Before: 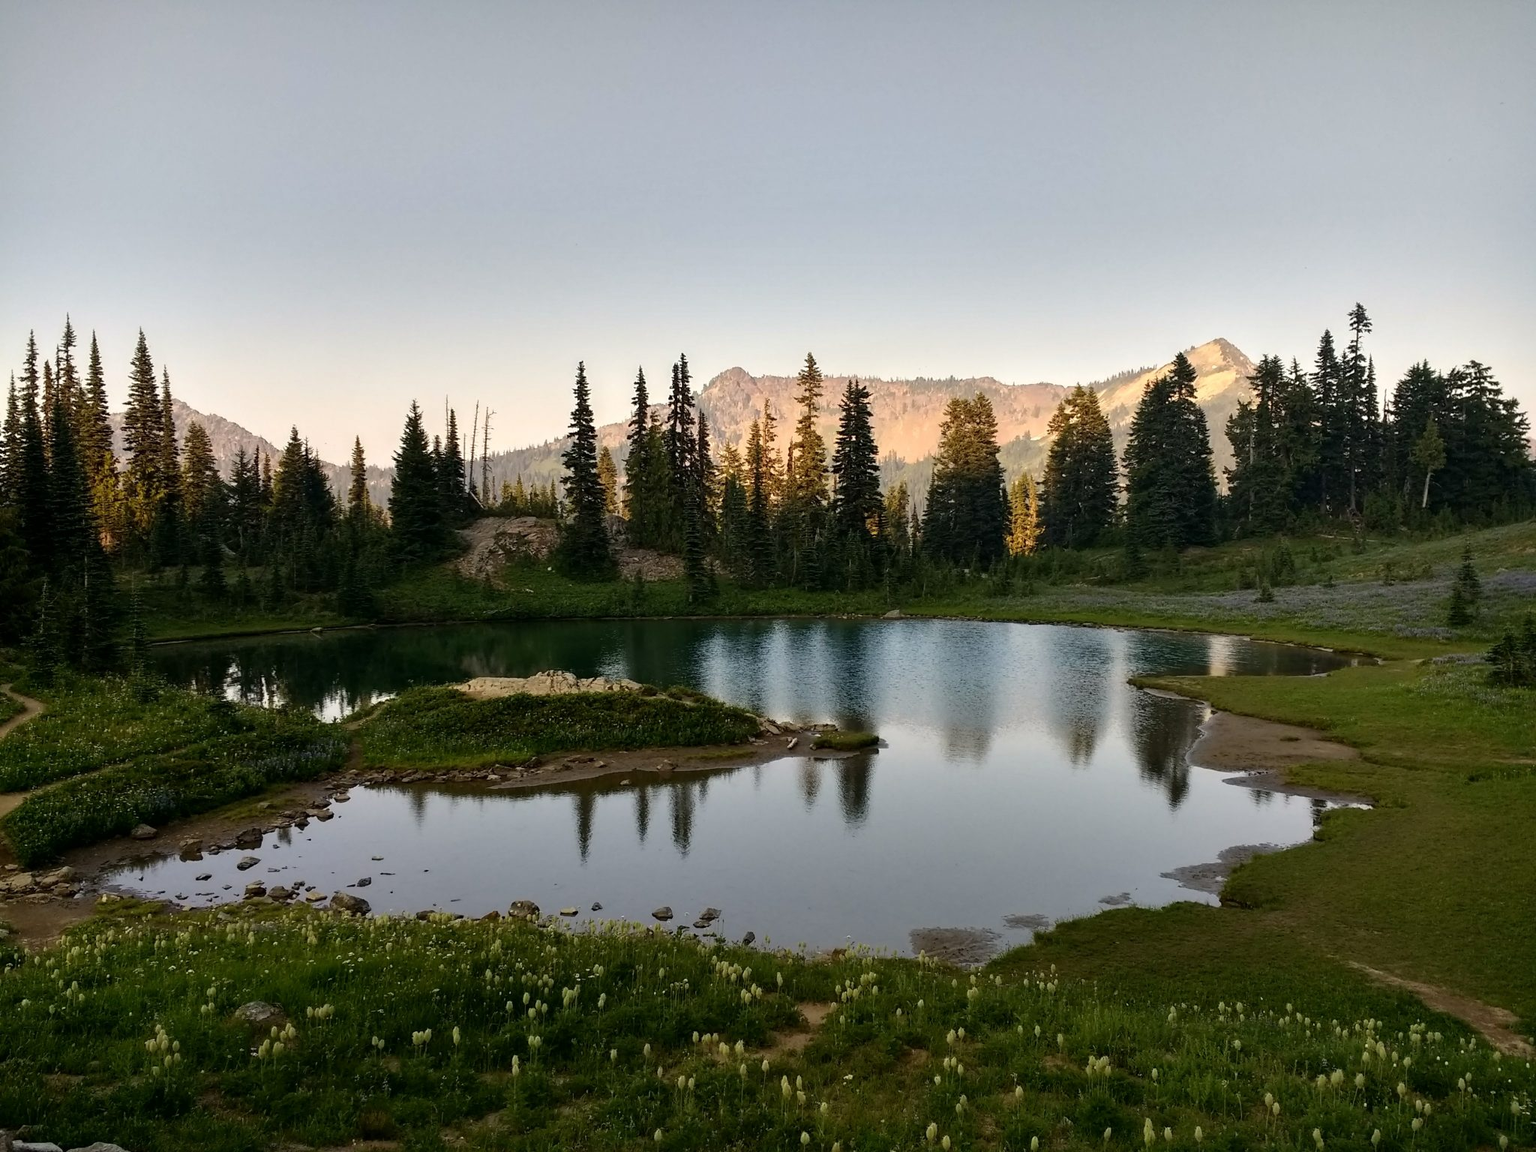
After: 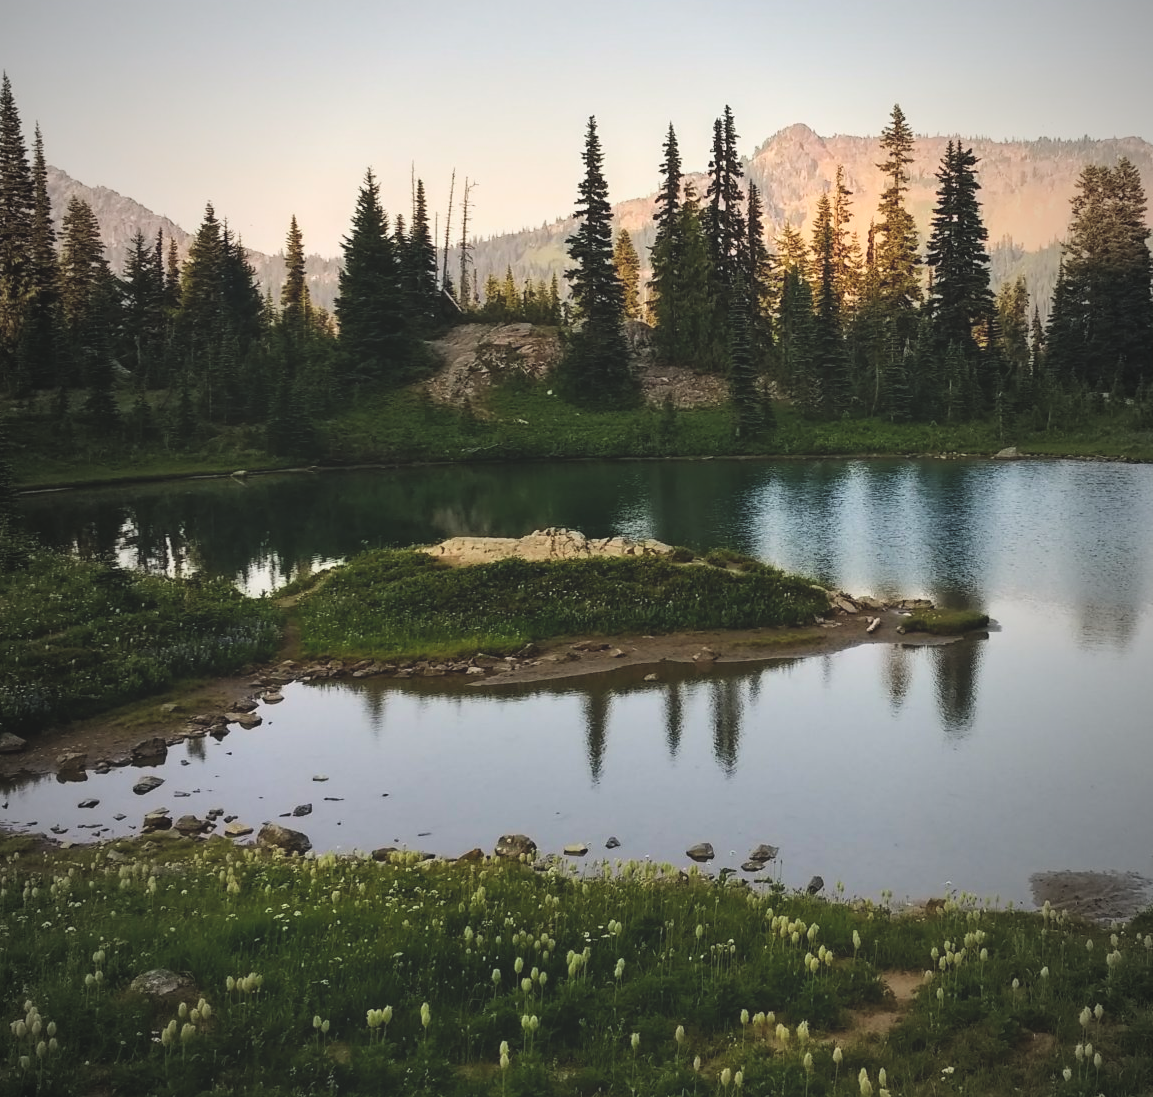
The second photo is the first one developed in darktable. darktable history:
tone curve: curves: ch0 [(0, 0) (0.004, 0.001) (0.133, 0.16) (0.325, 0.399) (0.475, 0.588) (0.832, 0.903) (1, 1)], color space Lab, linked channels, preserve colors none
crop: left 8.966%, top 23.852%, right 34.699%, bottom 4.703%
vignetting: fall-off start 97%, fall-off radius 100%, width/height ratio 0.609, unbound false
exposure: black level correction -0.014, exposure -0.193 EV, compensate highlight preservation false
